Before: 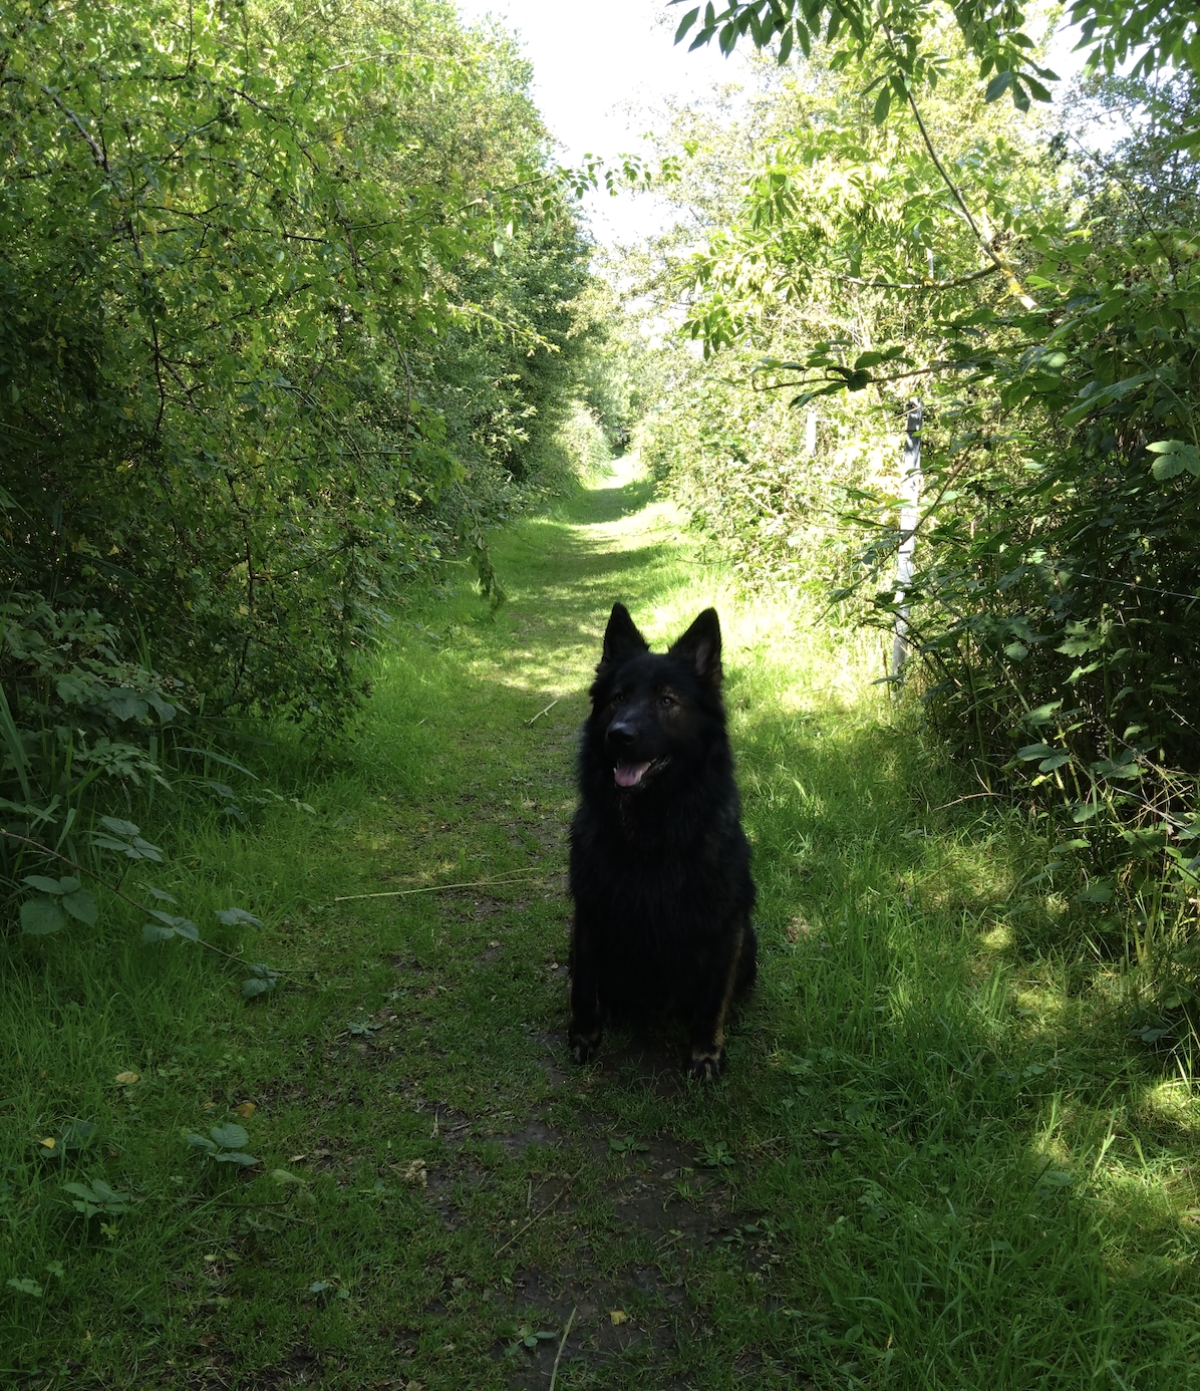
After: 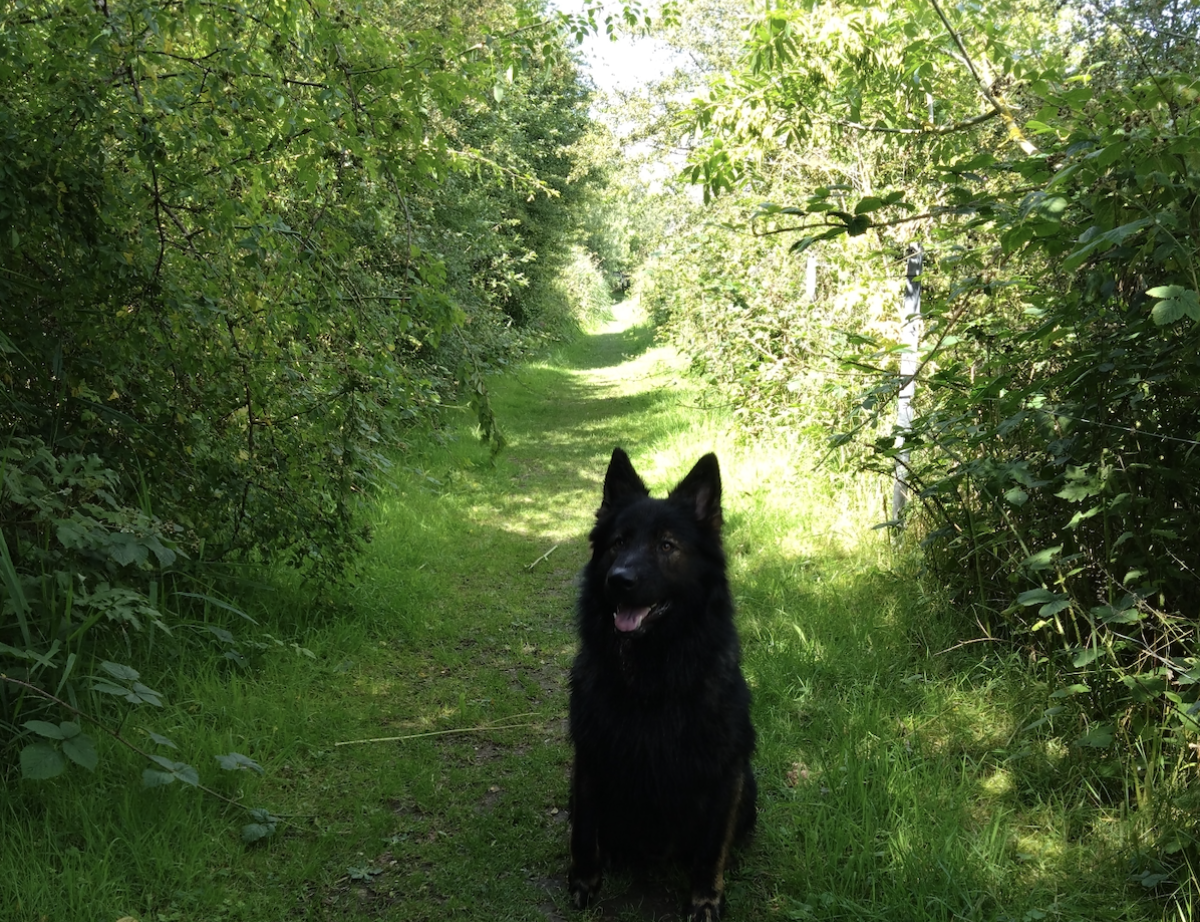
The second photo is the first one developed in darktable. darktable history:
crop: top 11.162%, bottom 22.496%
